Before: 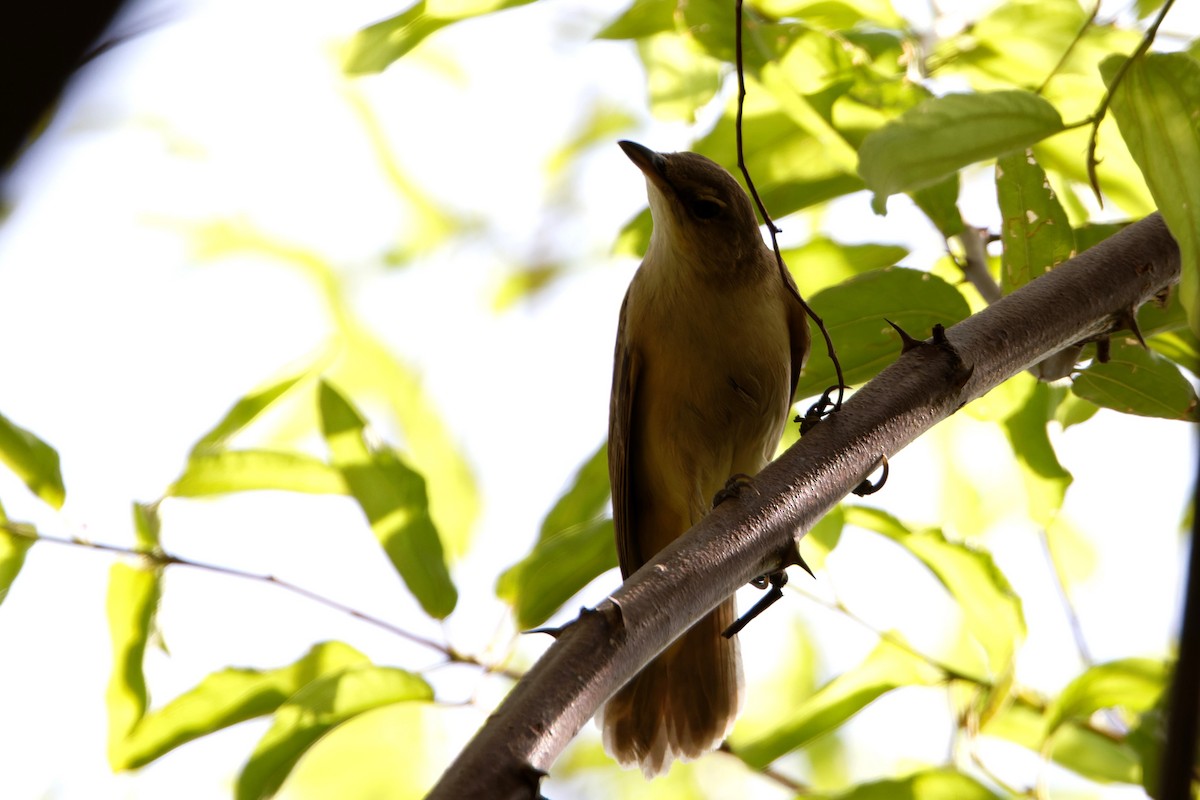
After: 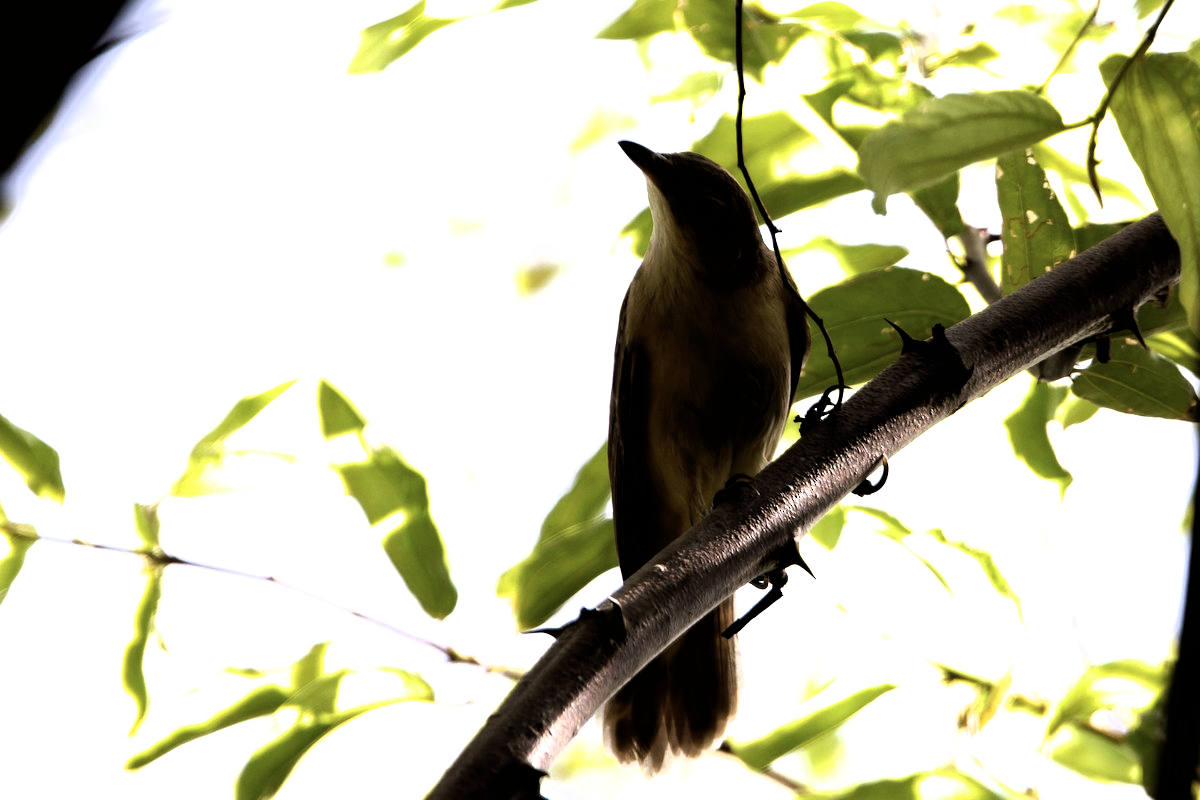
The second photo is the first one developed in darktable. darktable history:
filmic rgb: black relative exposure -8.2 EV, white relative exposure 2.2 EV, threshold 3 EV, hardness 7.11, latitude 85.74%, contrast 1.696, highlights saturation mix -4%, shadows ↔ highlights balance -2.69%, color science v5 (2021), contrast in shadows safe, contrast in highlights safe, enable highlight reconstruction true
